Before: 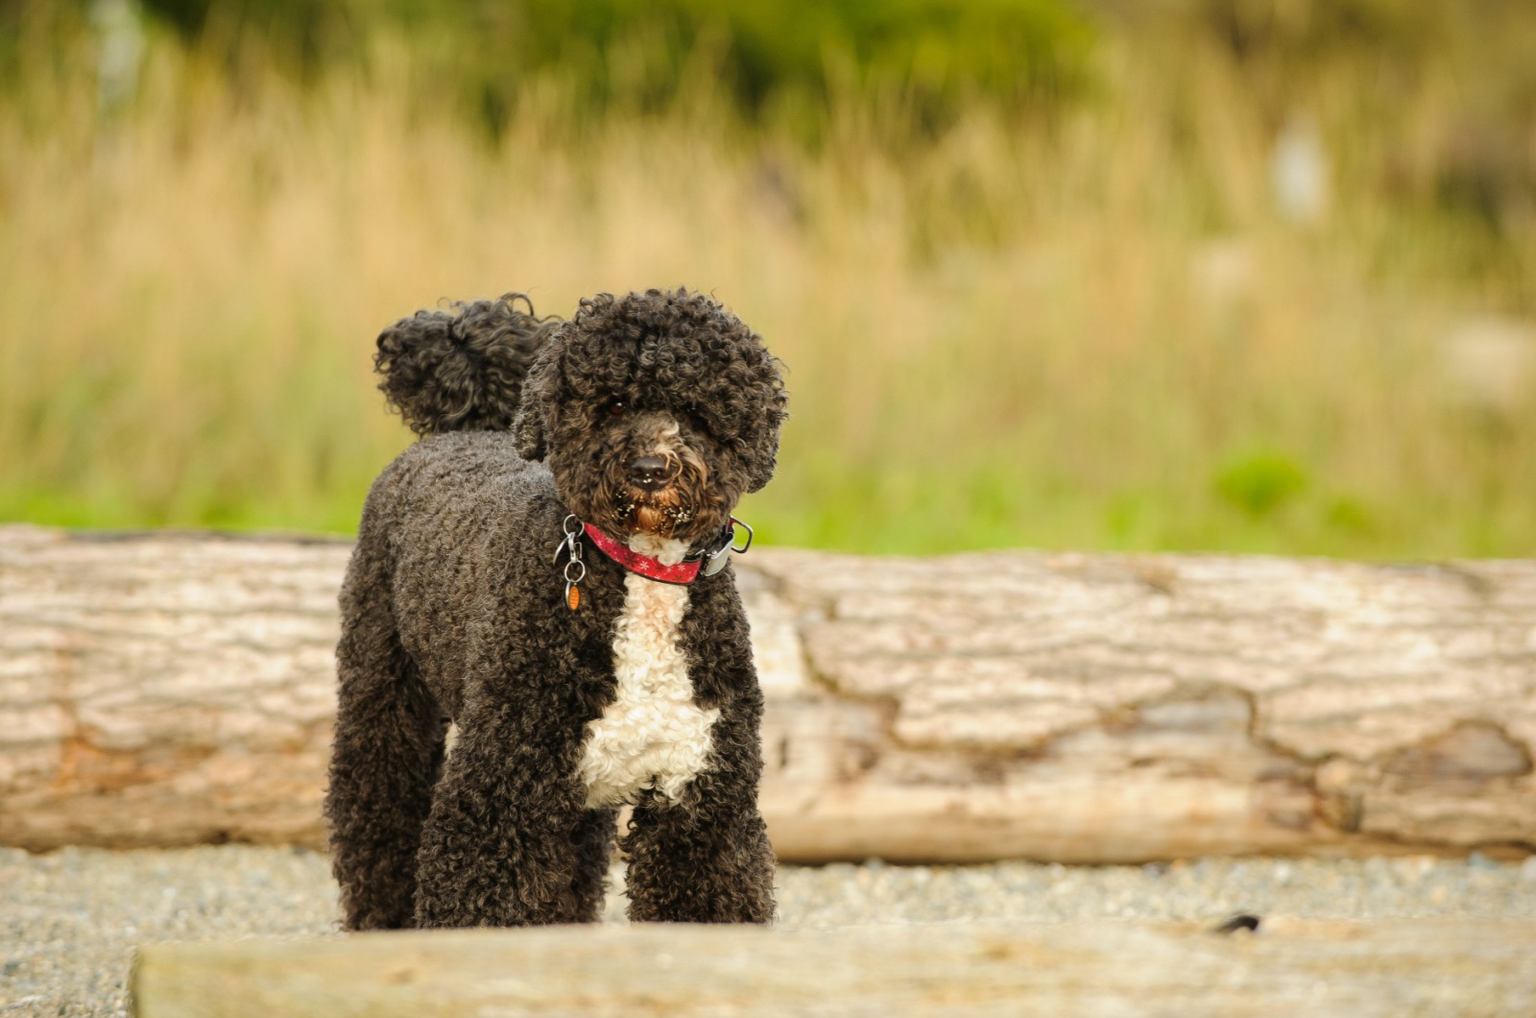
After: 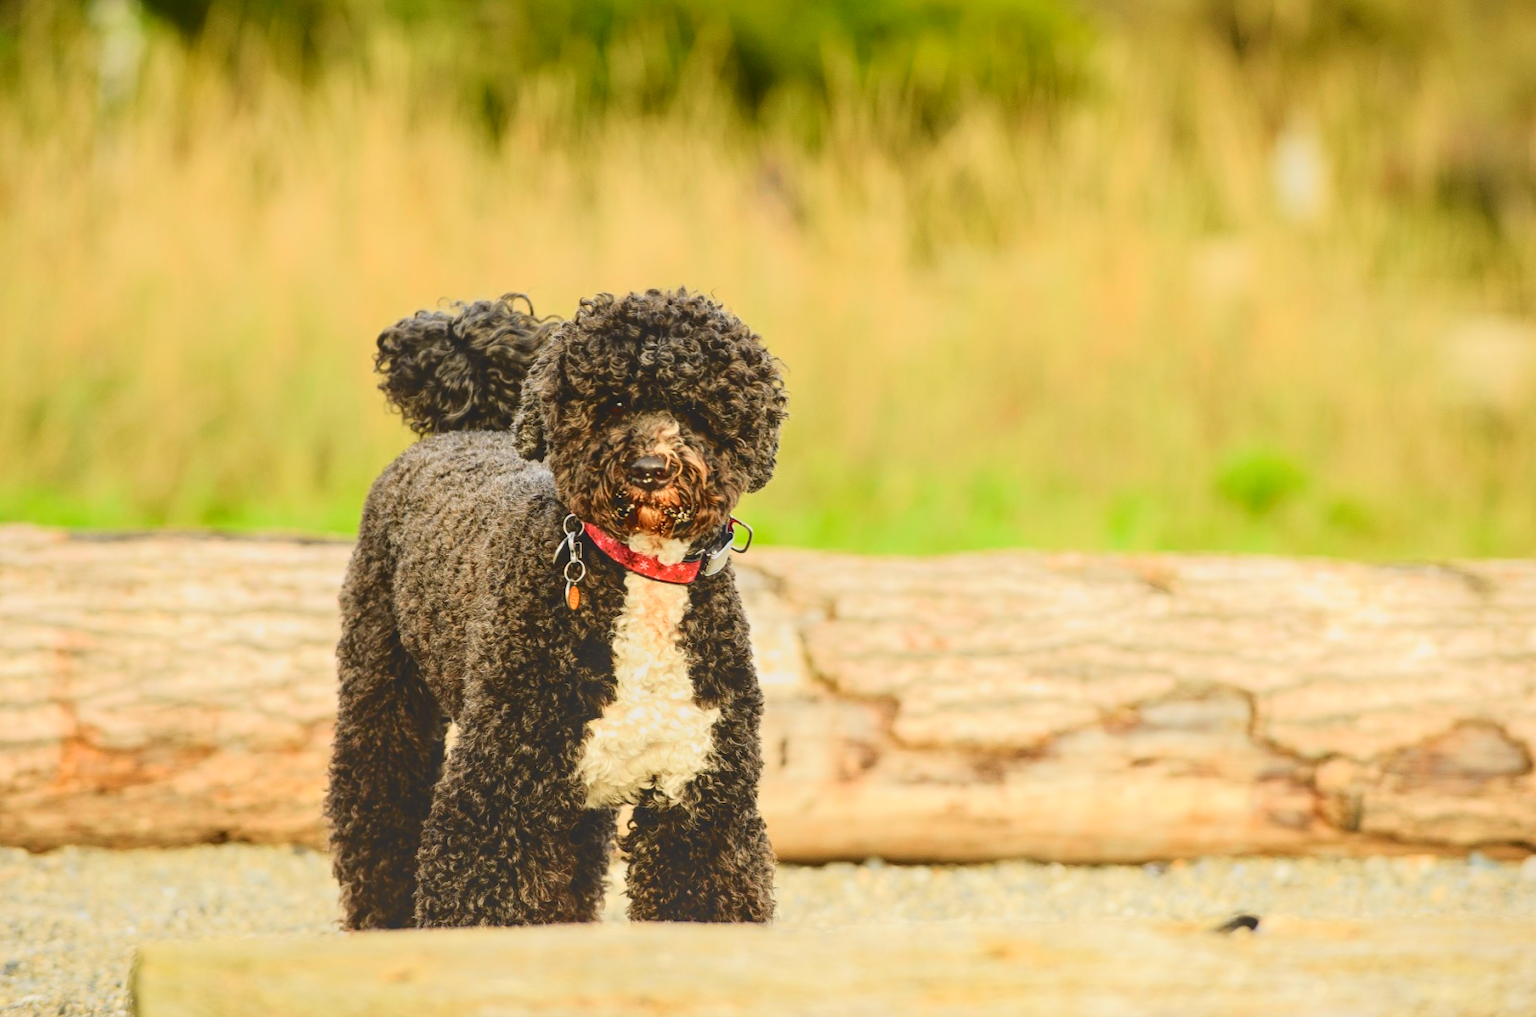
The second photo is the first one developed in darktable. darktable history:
local contrast: highlights 48%, shadows 0%, detail 100%
tone curve: curves: ch0 [(0, 0.014) (0.17, 0.099) (0.392, 0.438) (0.725, 0.828) (0.872, 0.918) (1, 0.981)]; ch1 [(0, 0) (0.402, 0.36) (0.489, 0.491) (0.5, 0.503) (0.515, 0.52) (0.545, 0.574) (0.615, 0.662) (0.701, 0.725) (1, 1)]; ch2 [(0, 0) (0.42, 0.458) (0.485, 0.499) (0.503, 0.503) (0.531, 0.542) (0.561, 0.594) (0.644, 0.694) (0.717, 0.753) (1, 0.991)], color space Lab, independent channels
